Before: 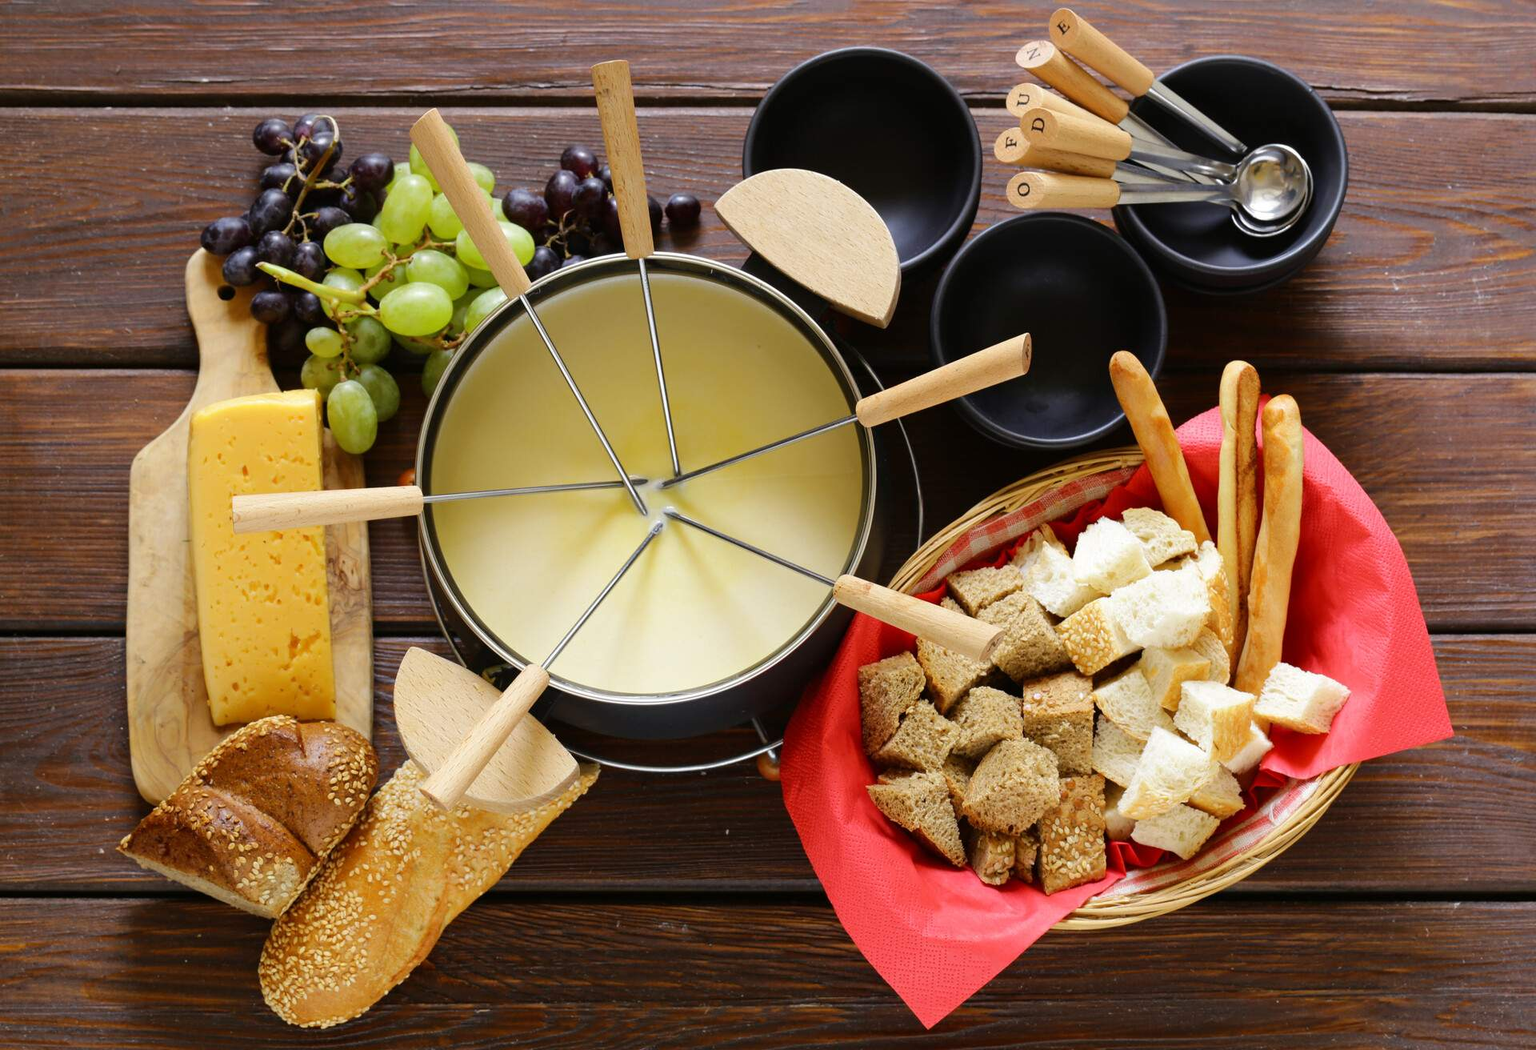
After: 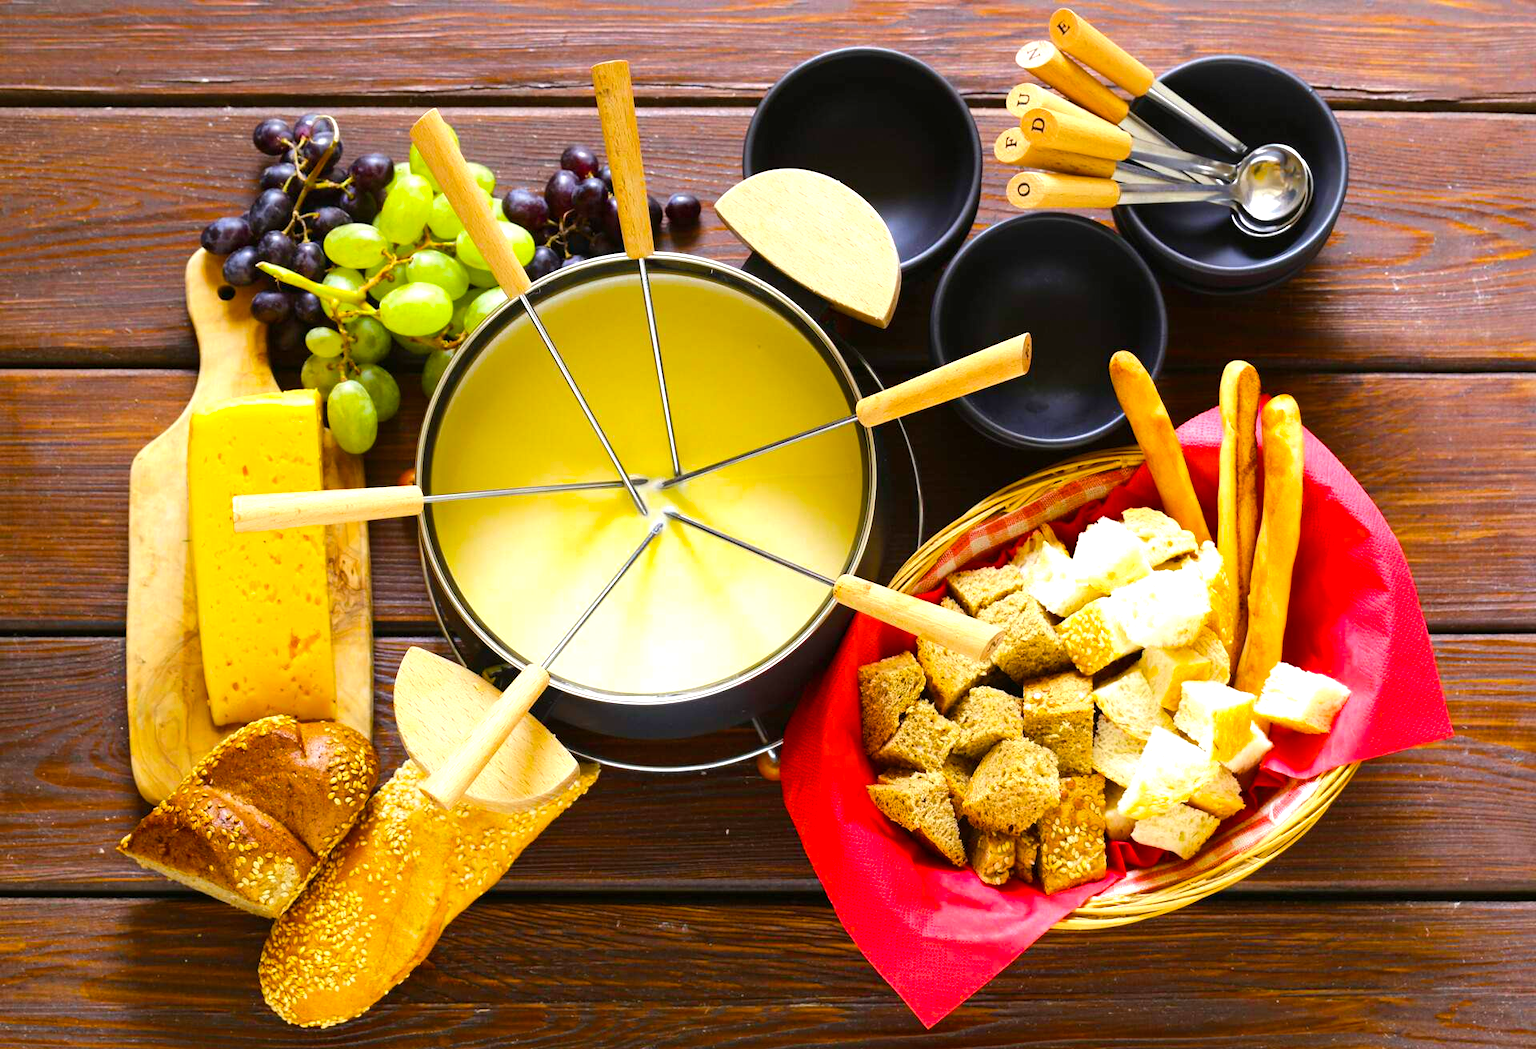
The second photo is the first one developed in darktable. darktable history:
color balance rgb: linear chroma grading › global chroma 15%, perceptual saturation grading › global saturation 30%
exposure: exposure 0.74 EV, compensate highlight preservation false
